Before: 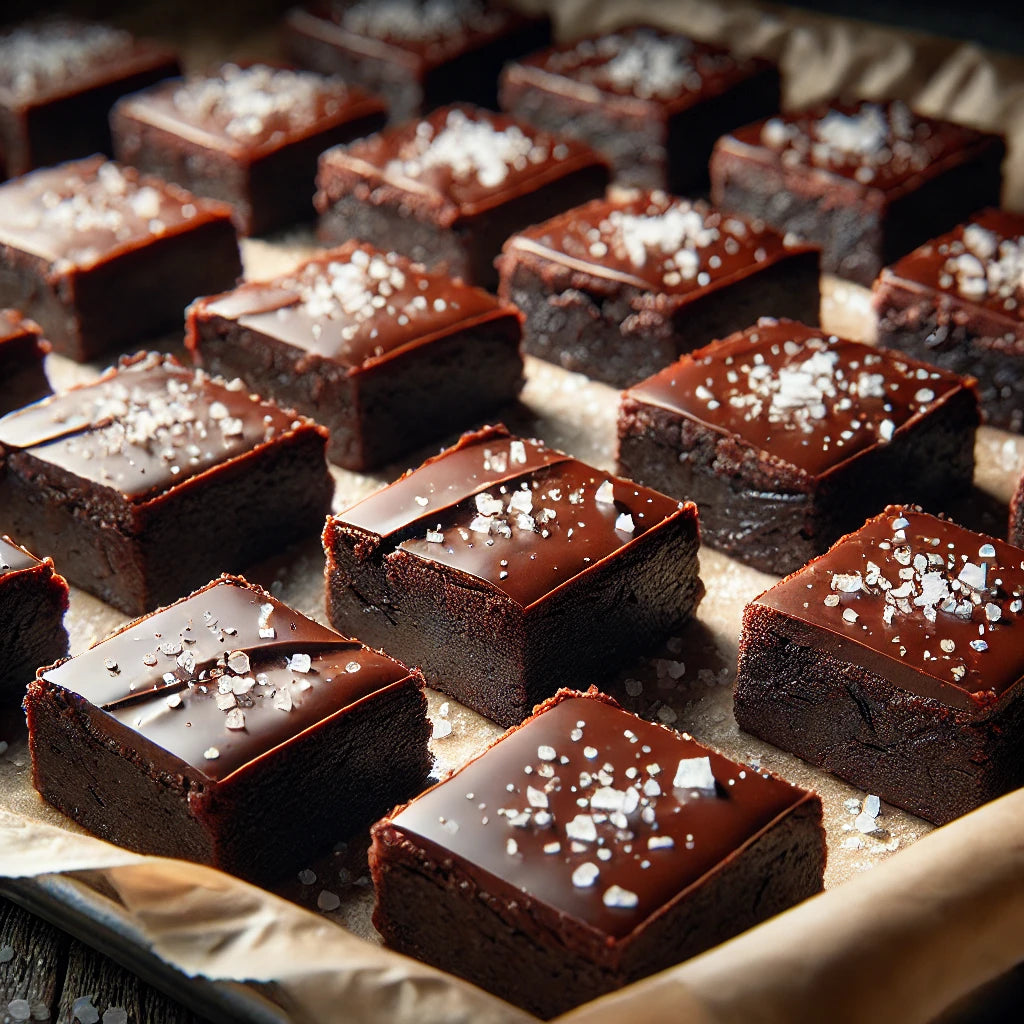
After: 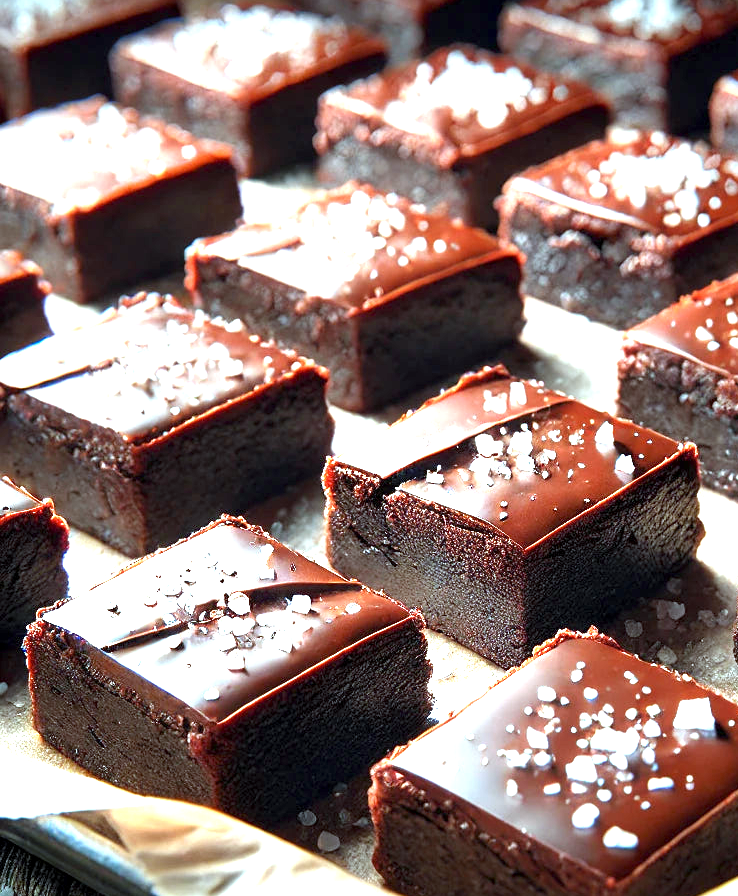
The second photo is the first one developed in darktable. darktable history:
color correction: highlights a* -10.04, highlights b* -10.37
crop: top 5.803%, right 27.864%, bottom 5.804%
exposure: black level correction 0.001, exposure 1.646 EV, compensate exposure bias true, compensate highlight preservation false
white balance: red 0.98, blue 1.034
